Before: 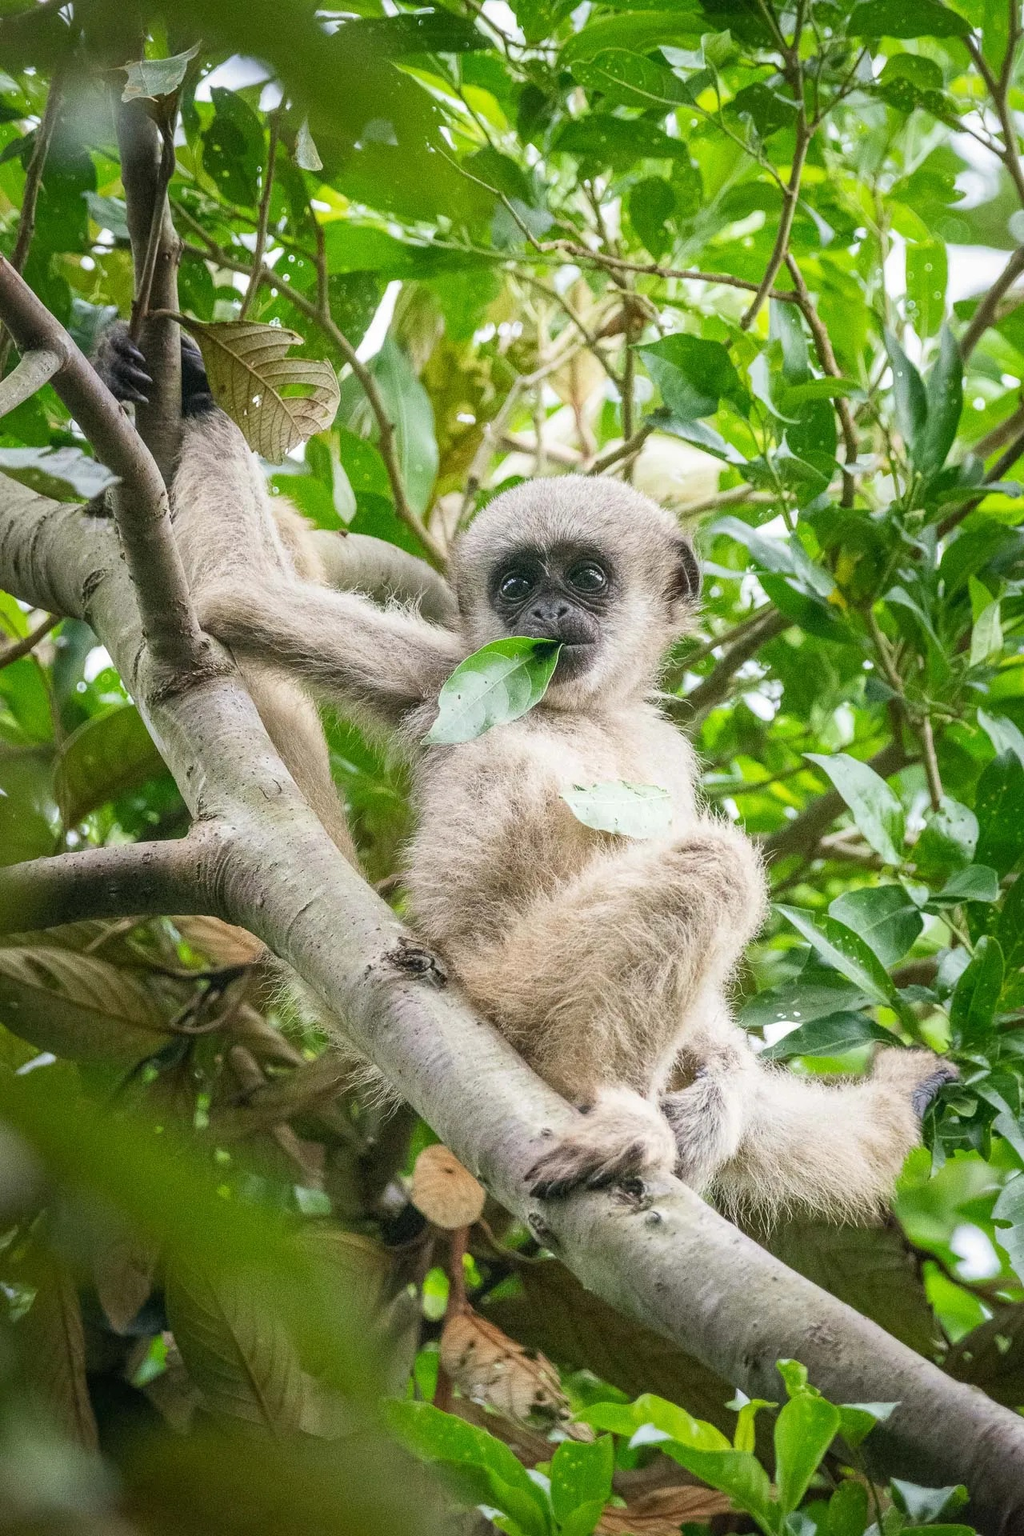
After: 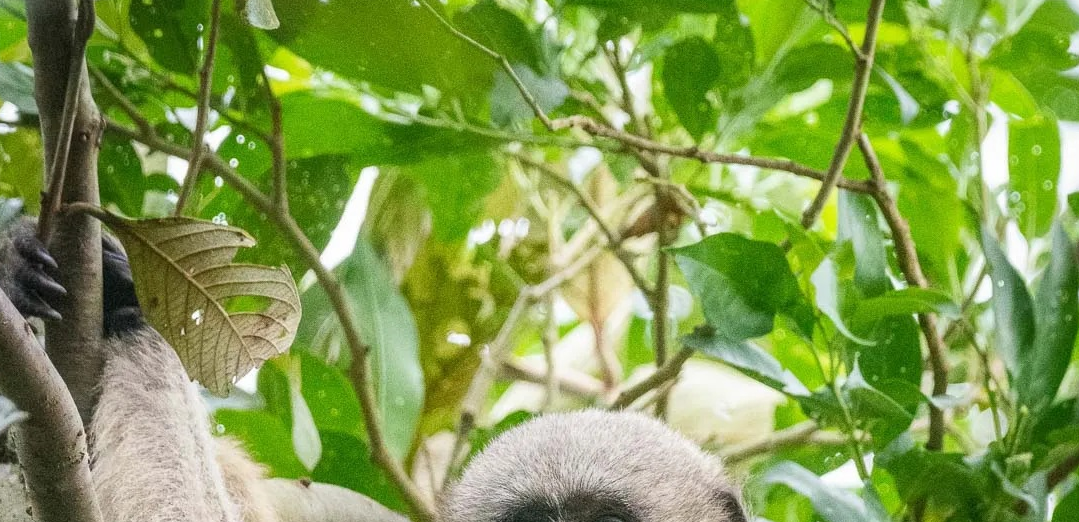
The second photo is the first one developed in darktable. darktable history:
crop and rotate: left 9.711%, top 9.632%, right 5.958%, bottom 63.133%
